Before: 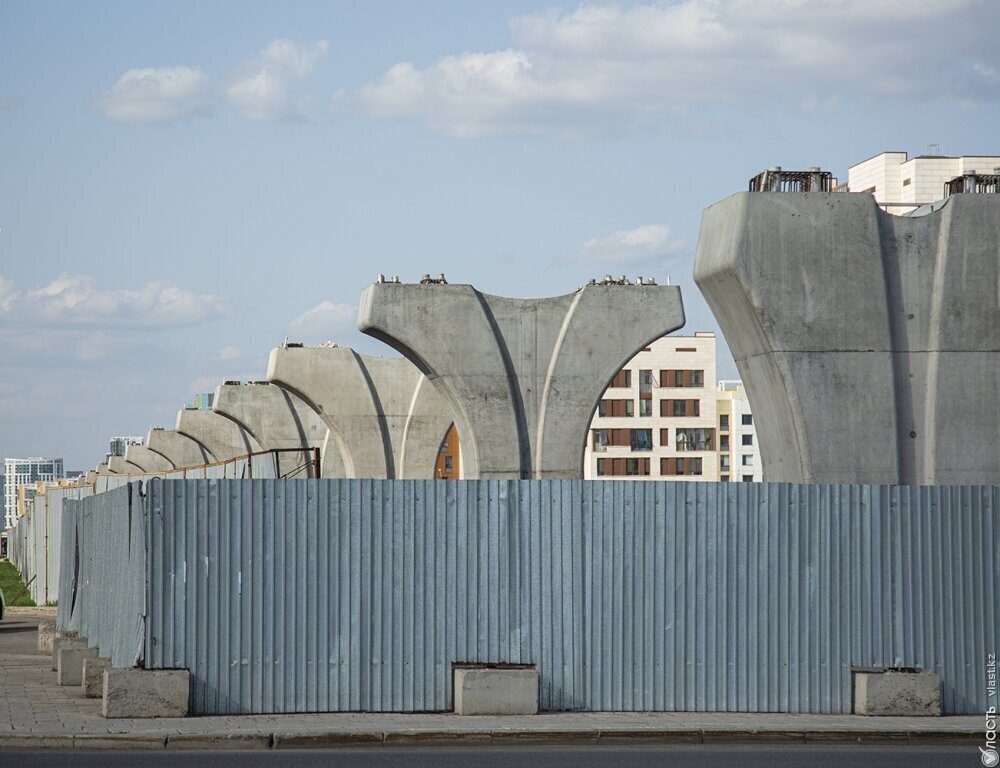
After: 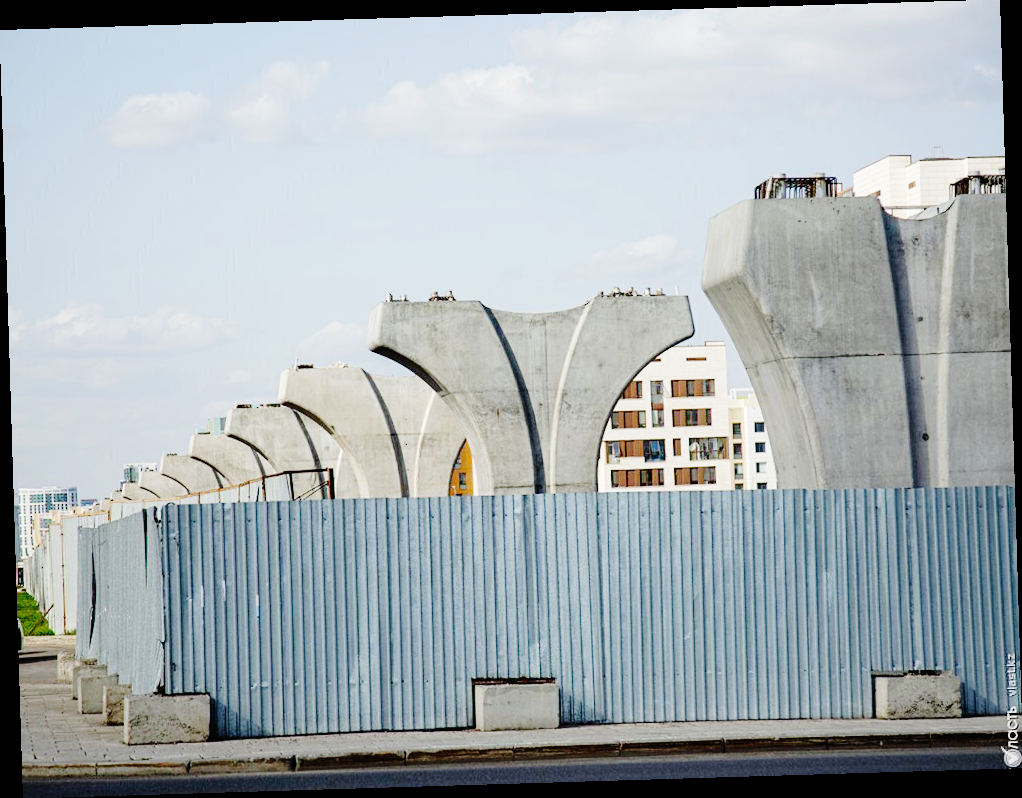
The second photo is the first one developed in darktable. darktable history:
base curve: curves: ch0 [(0, 0) (0.036, 0.01) (0.123, 0.254) (0.258, 0.504) (0.507, 0.748) (1, 1)], preserve colors none
rotate and perspective: rotation -1.75°, automatic cropping off
